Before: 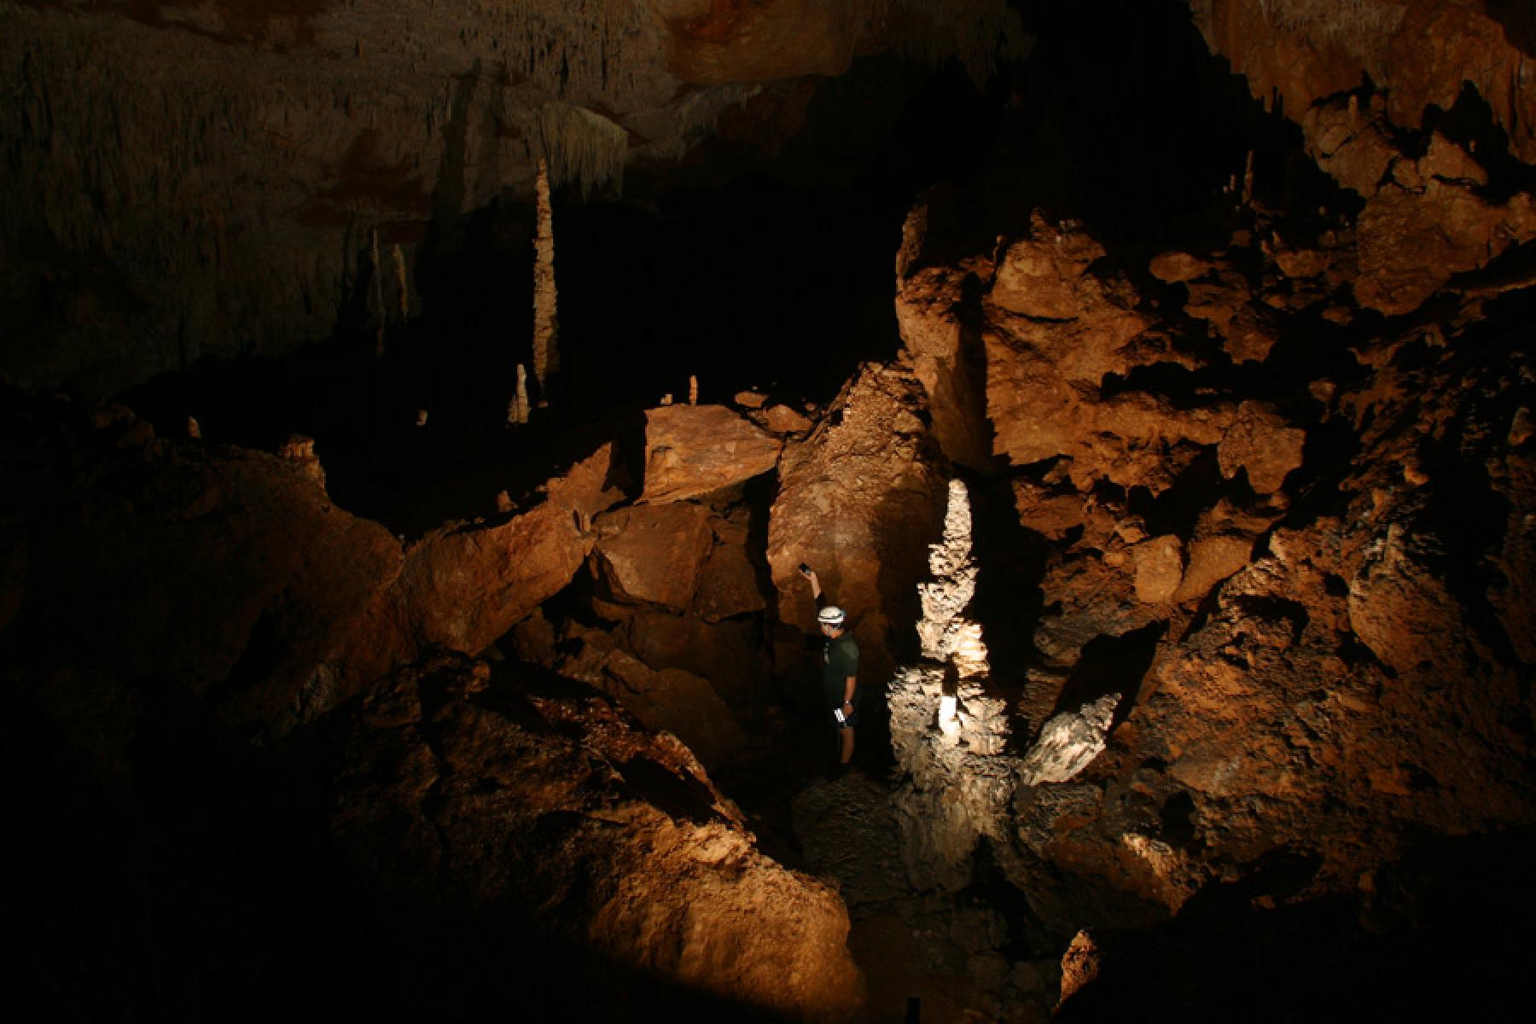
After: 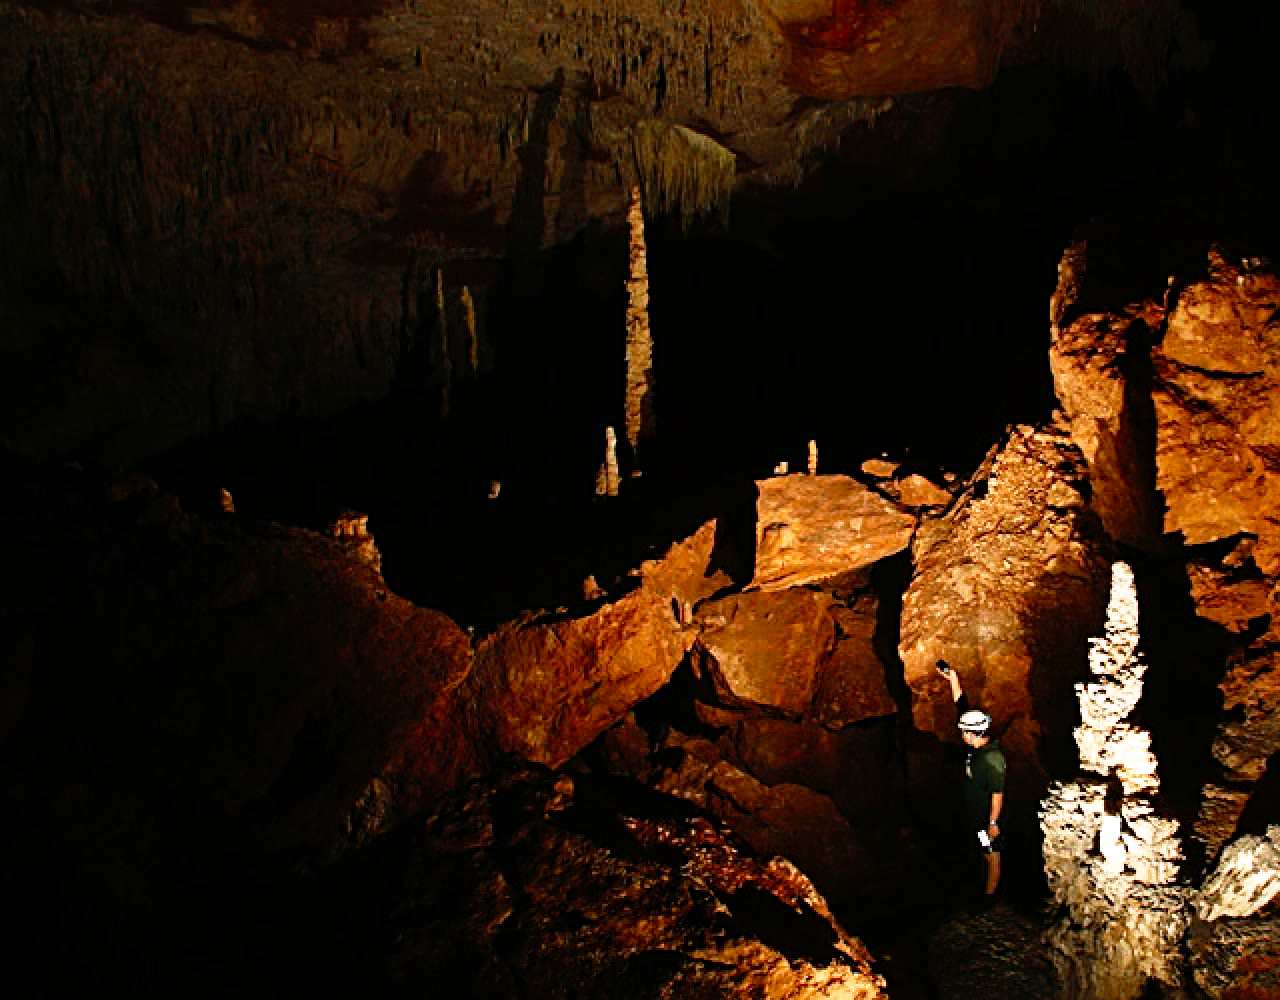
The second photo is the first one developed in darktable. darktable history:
crop: right 28.885%, bottom 16.626%
sharpen: radius 4
base curve: curves: ch0 [(0, 0) (0.012, 0.01) (0.073, 0.168) (0.31, 0.711) (0.645, 0.957) (1, 1)], preserve colors none
